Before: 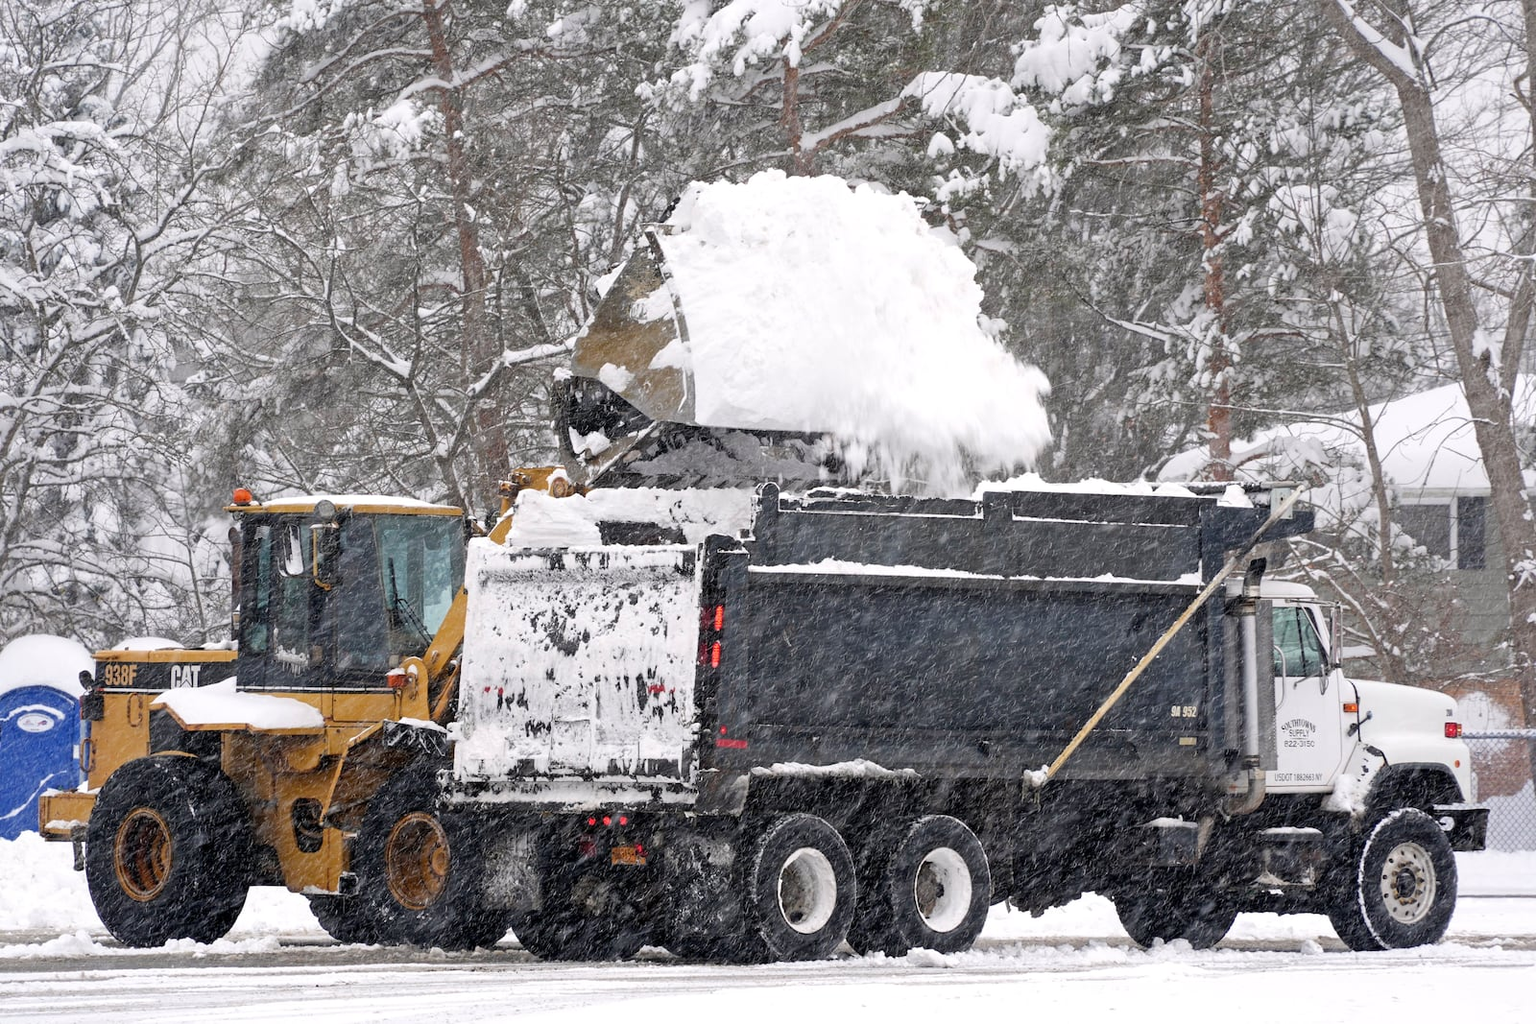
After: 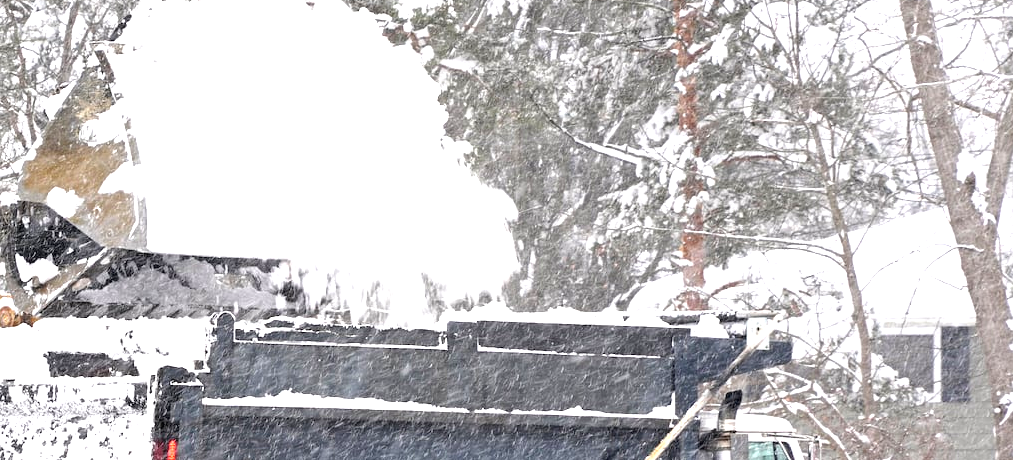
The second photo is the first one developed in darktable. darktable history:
exposure: black level correction 0, exposure 1.102 EV, compensate highlight preservation false
shadows and highlights: shadows 24.77, highlights -23.14
crop: left 36.082%, top 17.975%, right 0.581%, bottom 38.913%
